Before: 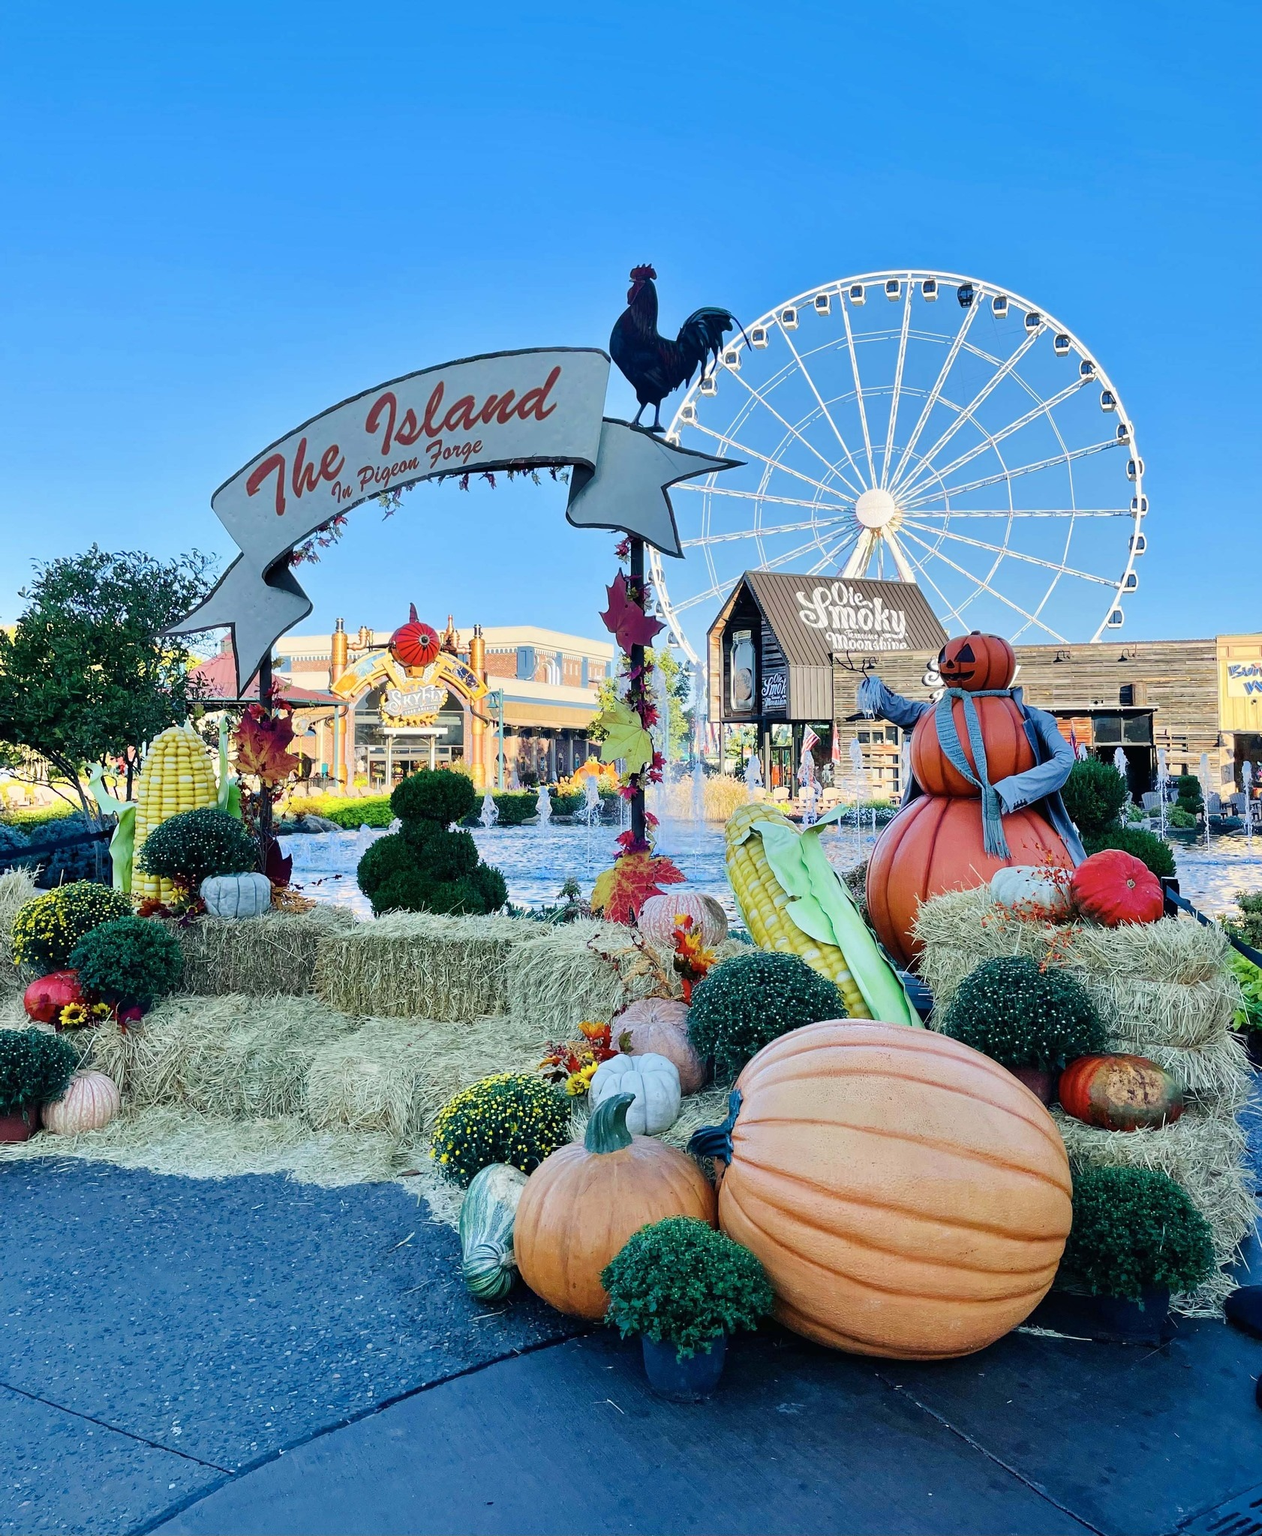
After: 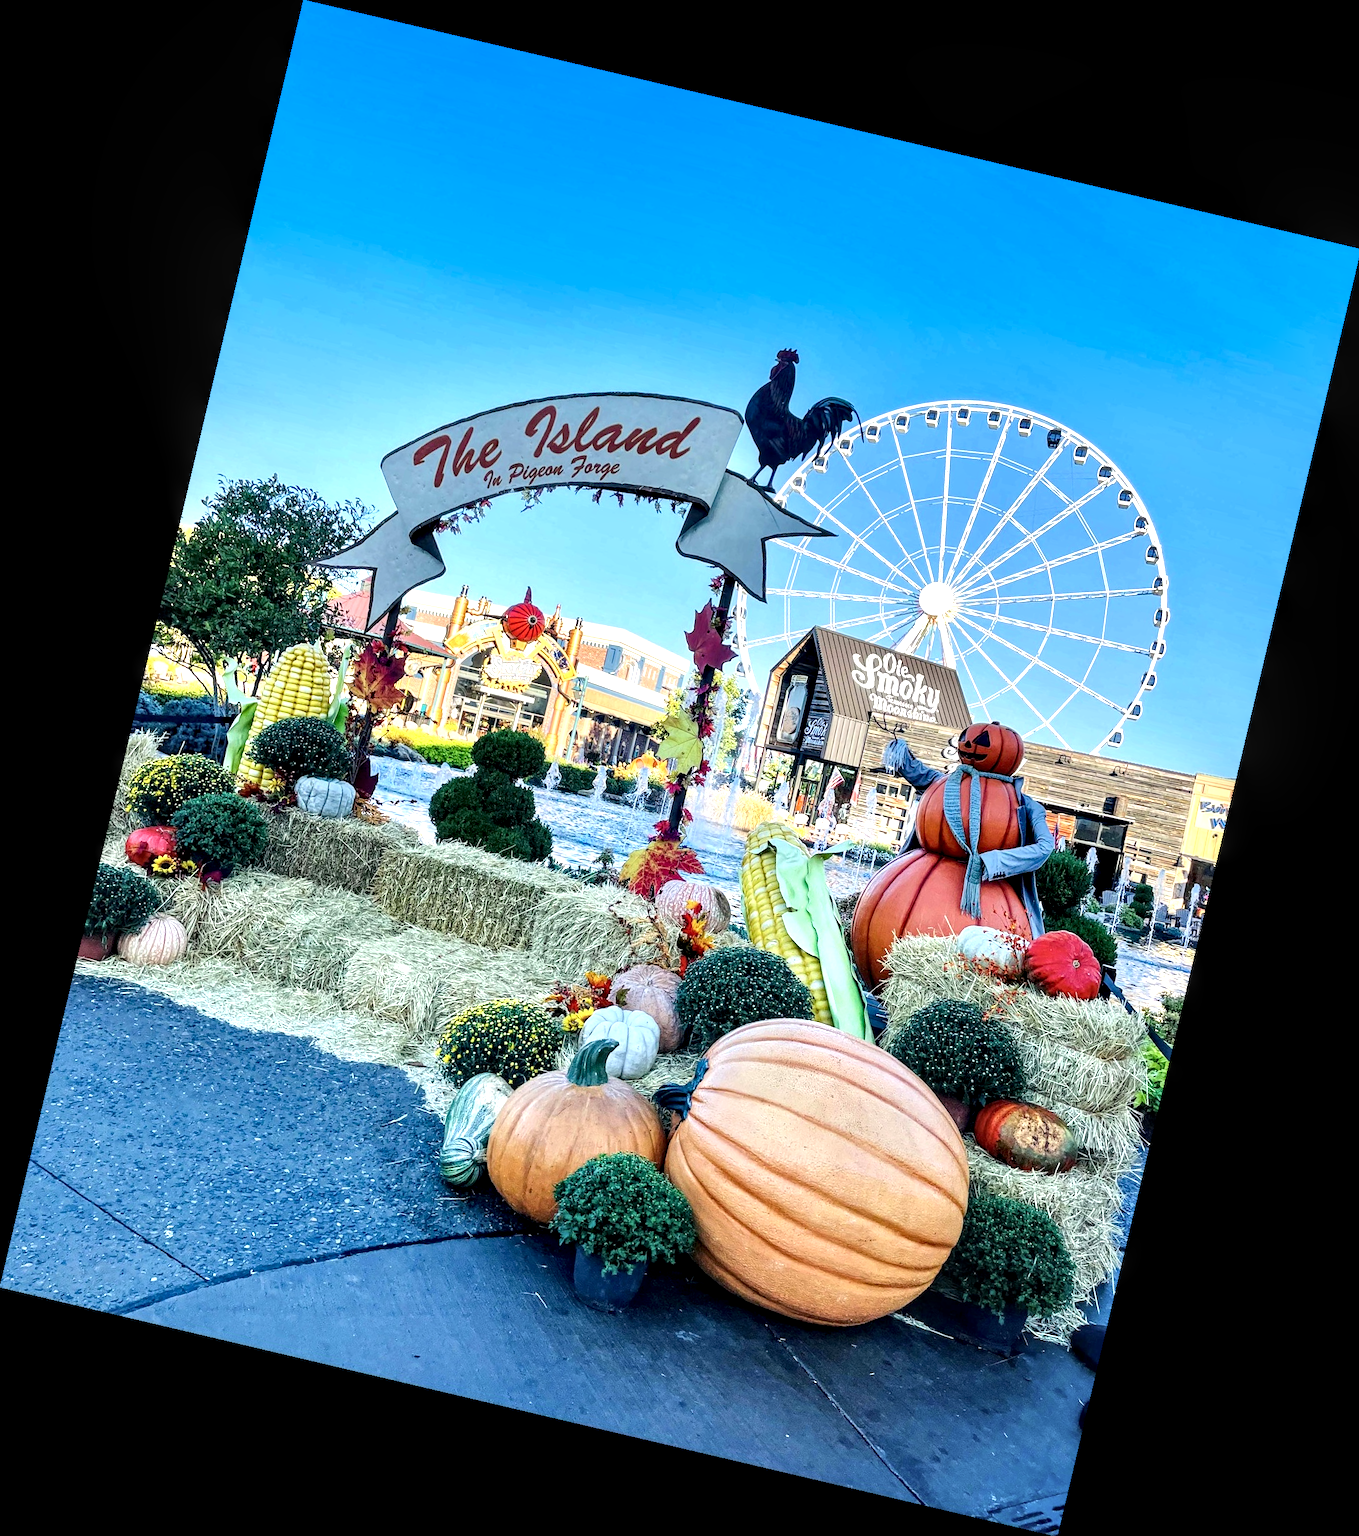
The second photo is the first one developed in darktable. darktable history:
rotate and perspective: rotation 13.27°, automatic cropping off
graduated density: density 2.02 EV, hardness 44%, rotation 0.374°, offset 8.21, hue 208.8°, saturation 97%
local contrast: highlights 60%, shadows 60%, detail 160%
exposure: black level correction 0.001, exposure 0.5 EV, compensate exposure bias true, compensate highlight preservation false
